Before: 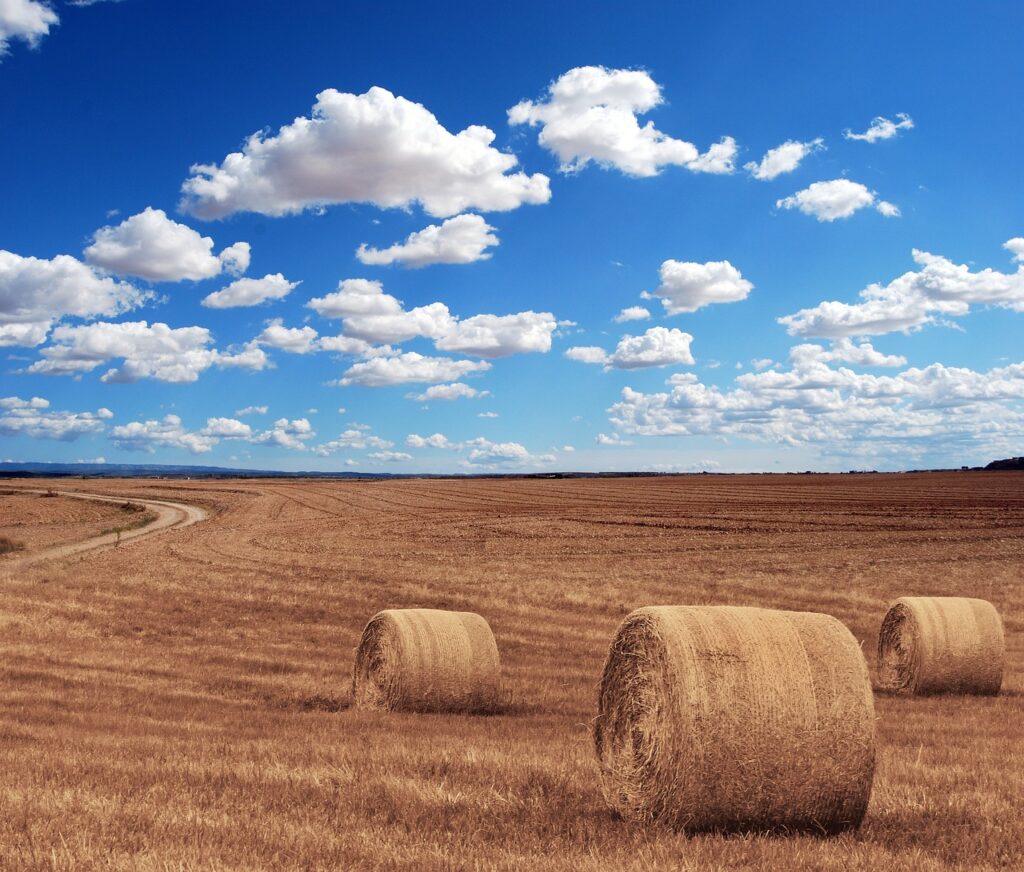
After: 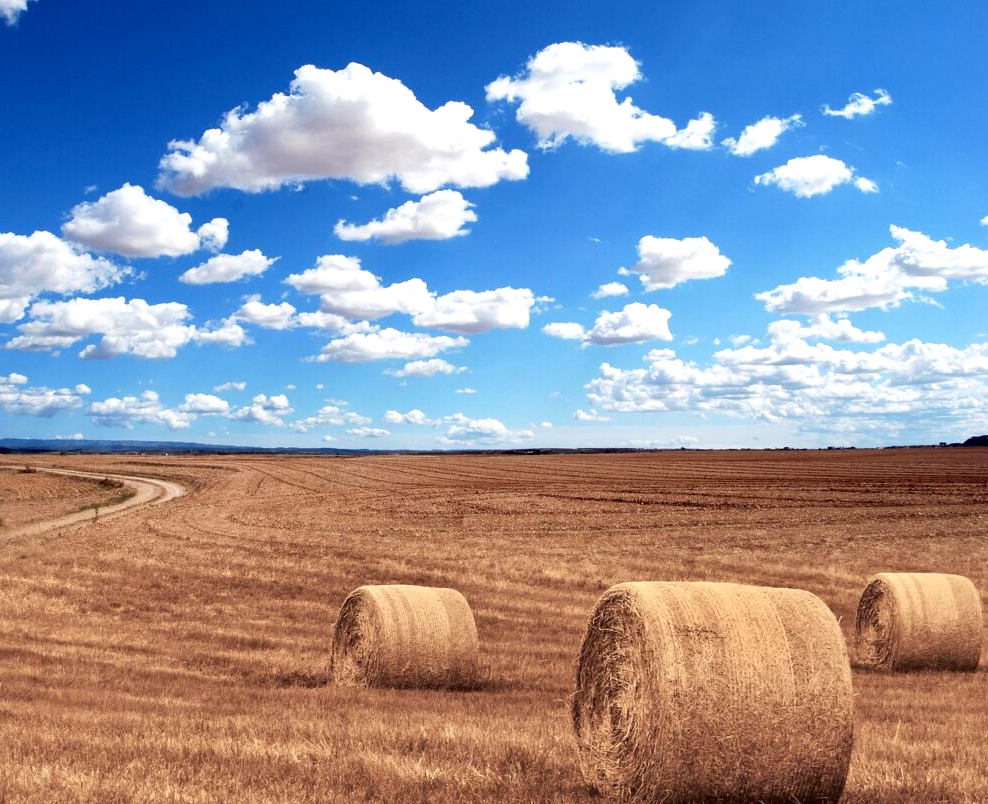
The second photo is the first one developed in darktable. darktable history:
exposure: black level correction 0.004, exposure 0.381 EV, compensate exposure bias true, compensate highlight preservation false
local contrast: mode bilateral grid, contrast 20, coarseness 49, detail 119%, midtone range 0.2
crop: left 2.221%, top 2.821%, right 1.203%, bottom 4.891%
